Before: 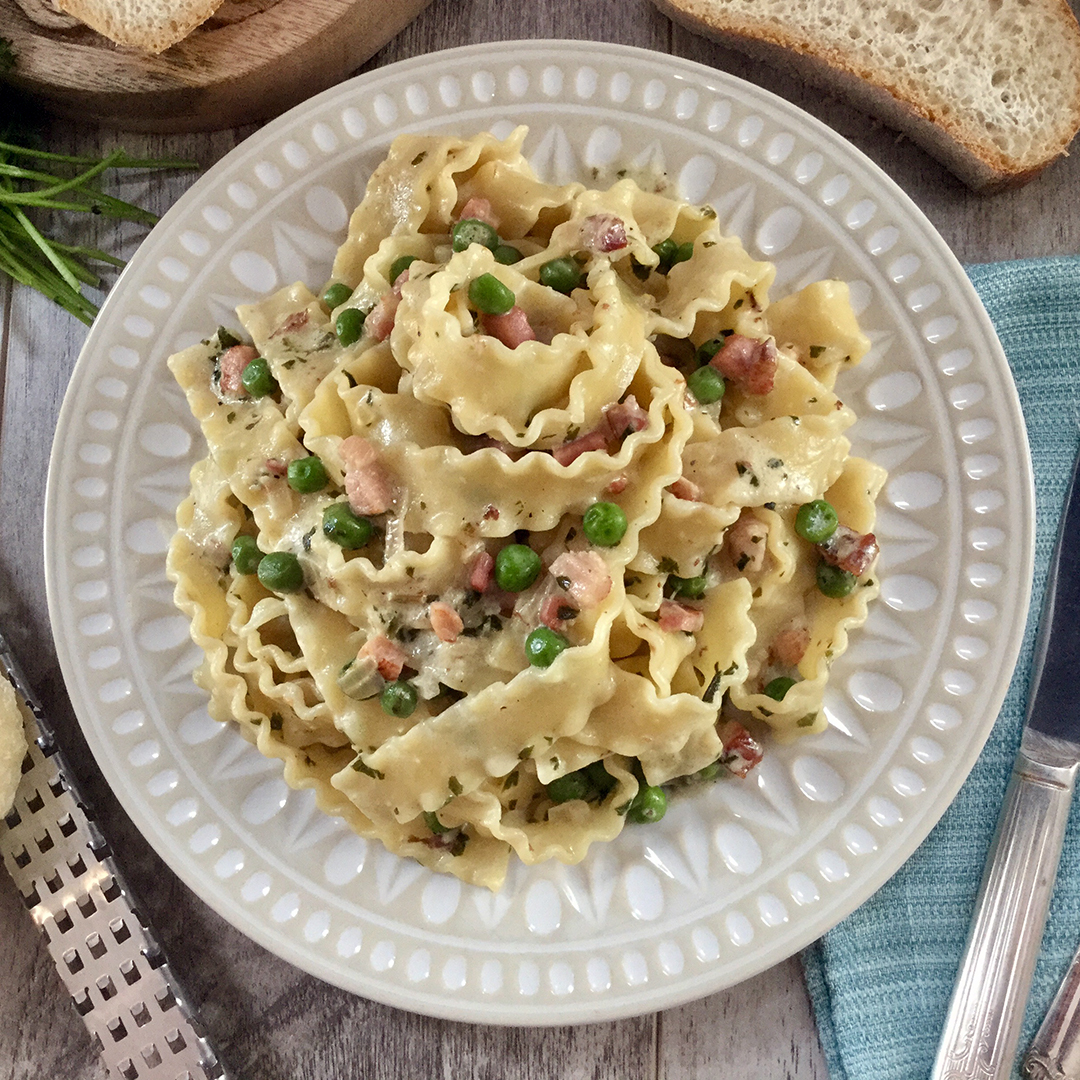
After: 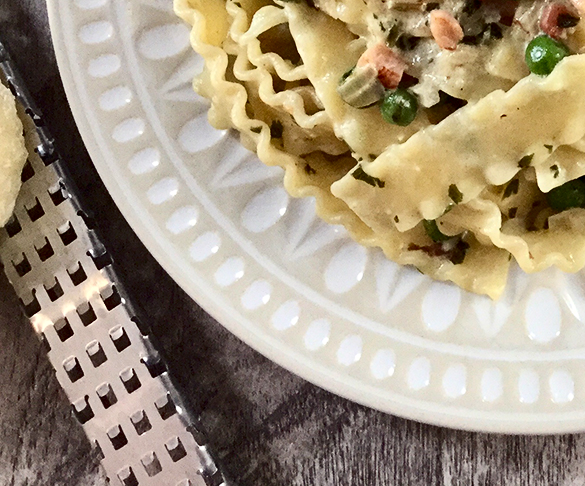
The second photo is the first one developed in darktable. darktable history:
haze removal: adaptive false
contrast brightness saturation: contrast 0.271
crop and rotate: top 54.86%, right 45.784%, bottom 0.097%
